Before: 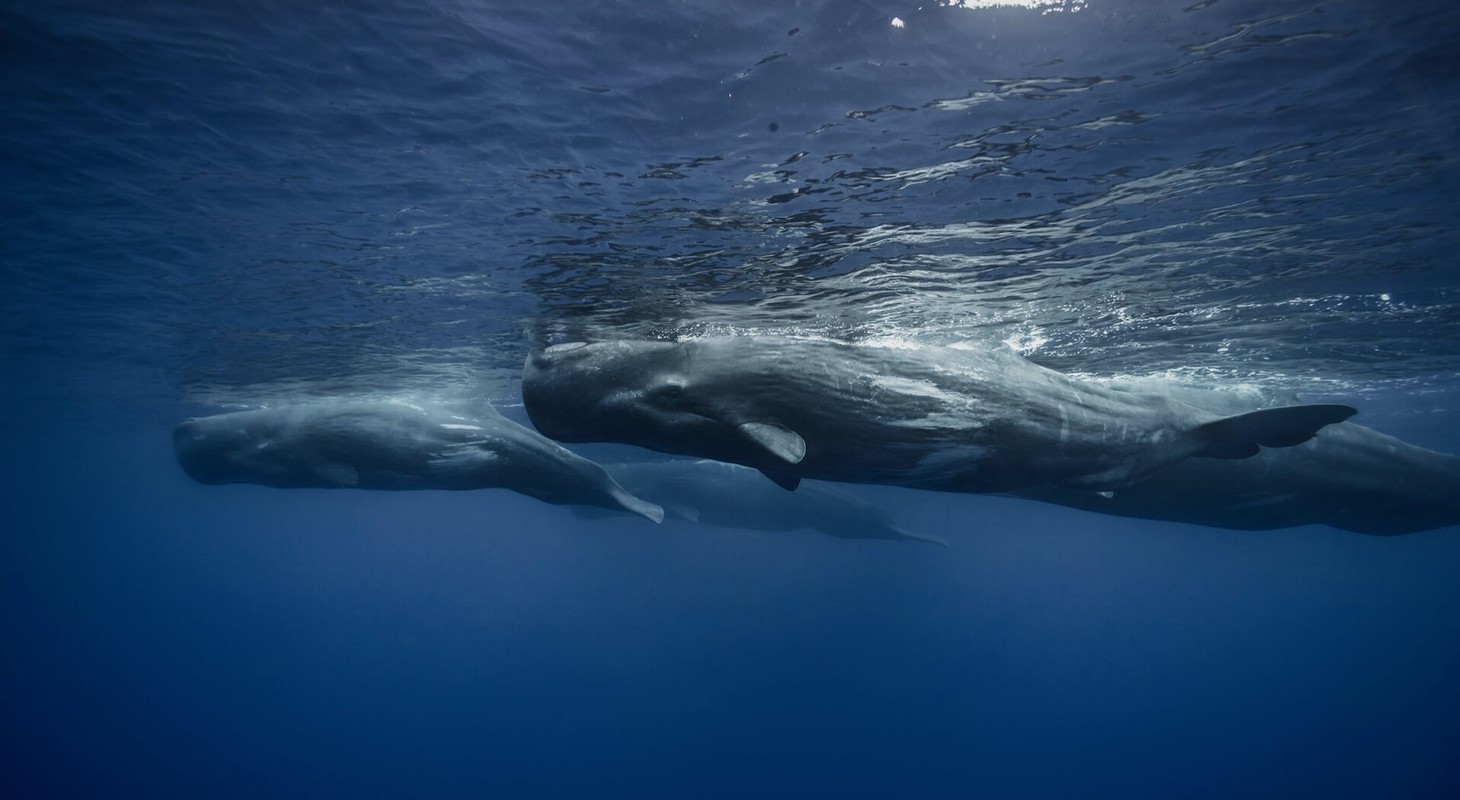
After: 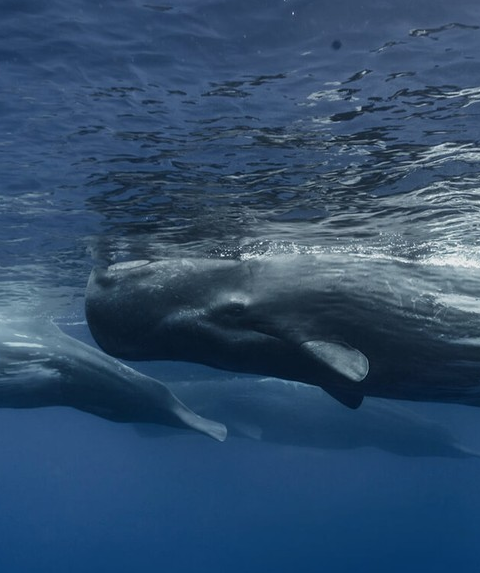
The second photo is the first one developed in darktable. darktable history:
crop and rotate: left 29.963%, top 10.253%, right 37.153%, bottom 18.044%
